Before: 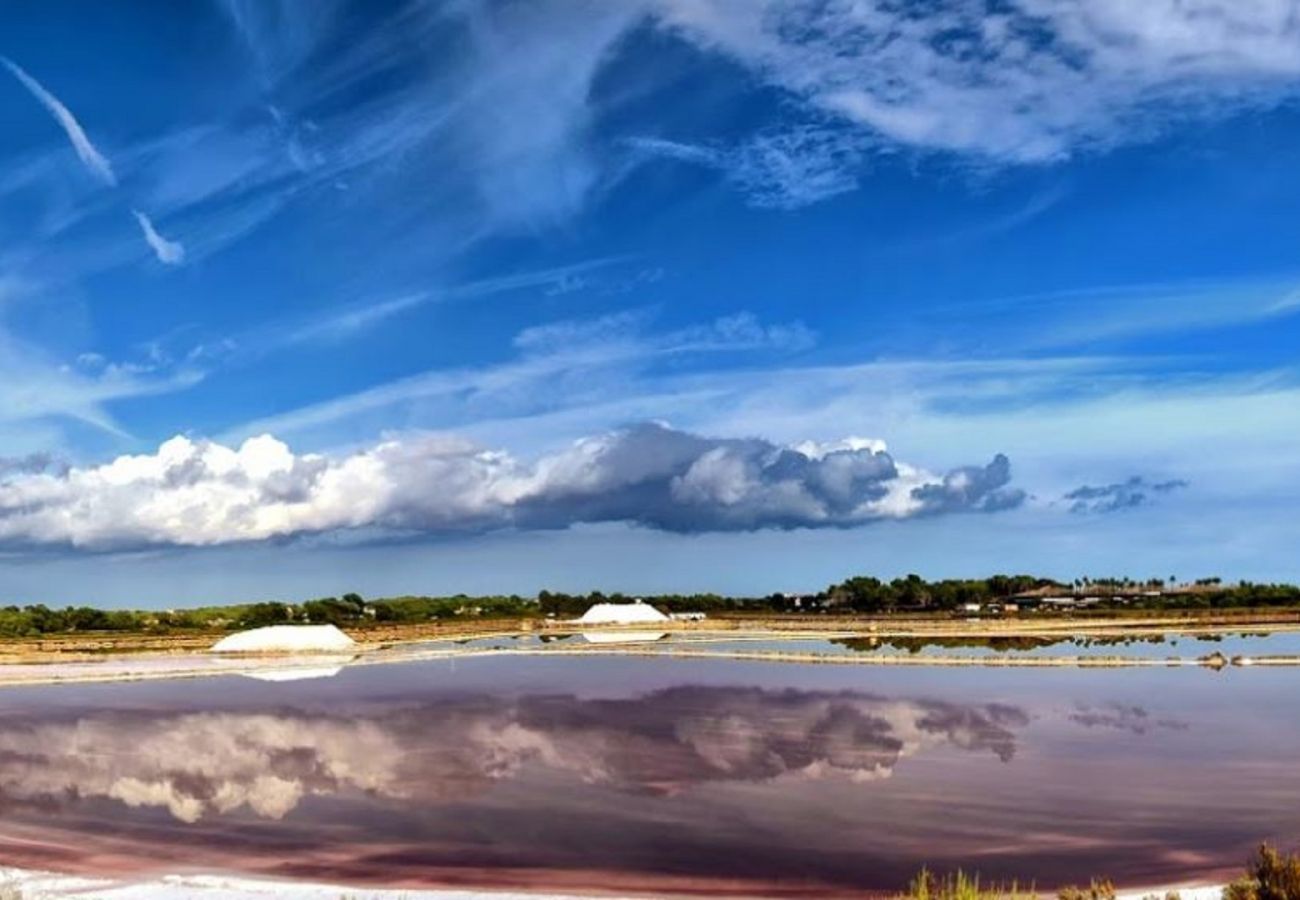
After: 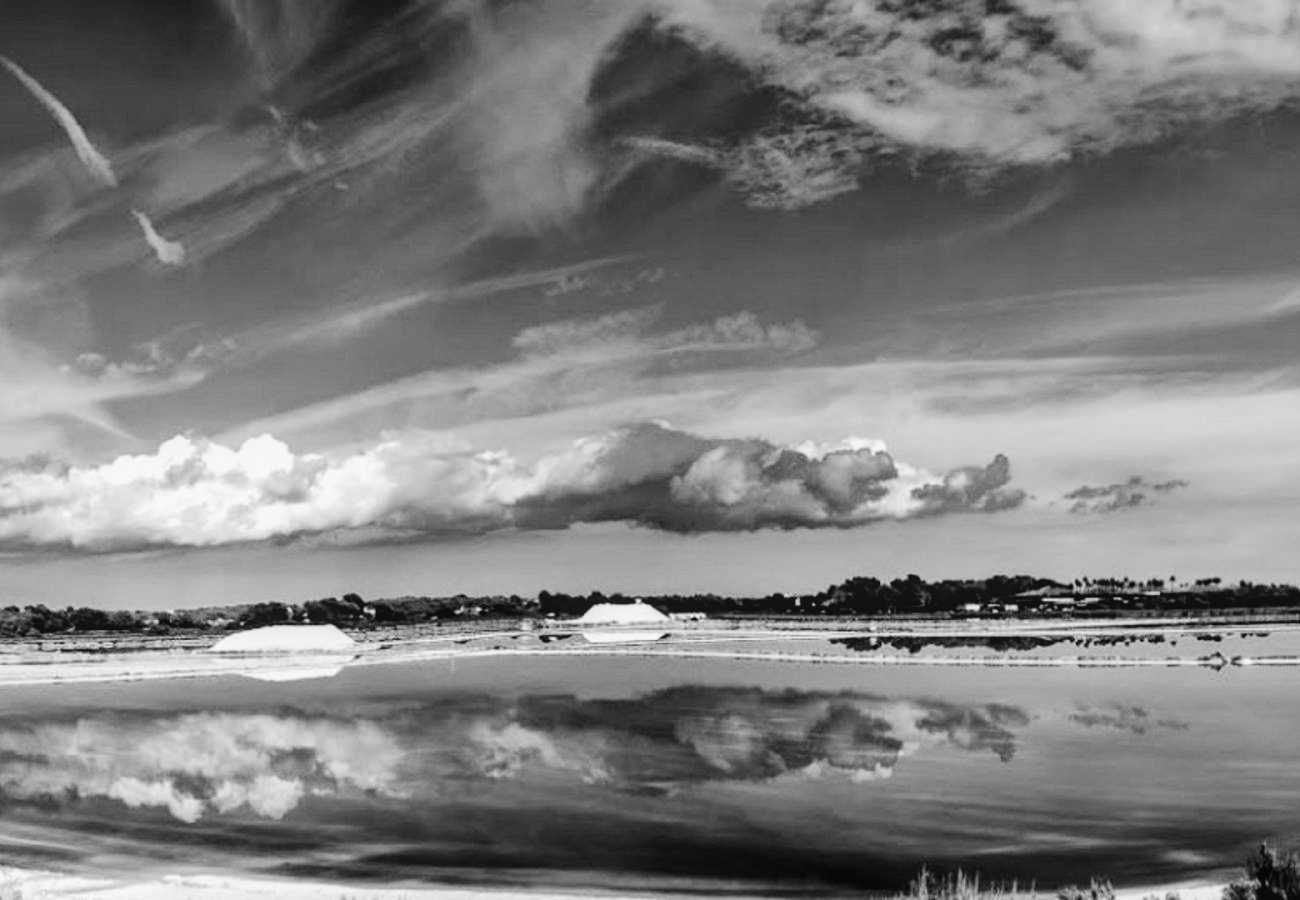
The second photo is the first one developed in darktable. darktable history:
filmic rgb: middle gray luminance 18%, black relative exposure -7.5 EV, white relative exposure 8.5 EV, threshold 6 EV, target black luminance 0%, hardness 2.23, latitude 18.37%, contrast 0.878, highlights saturation mix 5%, shadows ↔ highlights balance 10.15%, add noise in highlights 0, preserve chrominance no, color science v3 (2019), use custom middle-gray values true, iterations of high-quality reconstruction 0, contrast in highlights soft, enable highlight reconstruction true
levels: mode automatic, black 0.023%, white 99.97%, levels [0.062, 0.494, 0.925]
local contrast: detail 110%
contrast brightness saturation: contrast 0.2, brightness -0.11, saturation 0.1
monochrome: a 32, b 64, size 2.3
